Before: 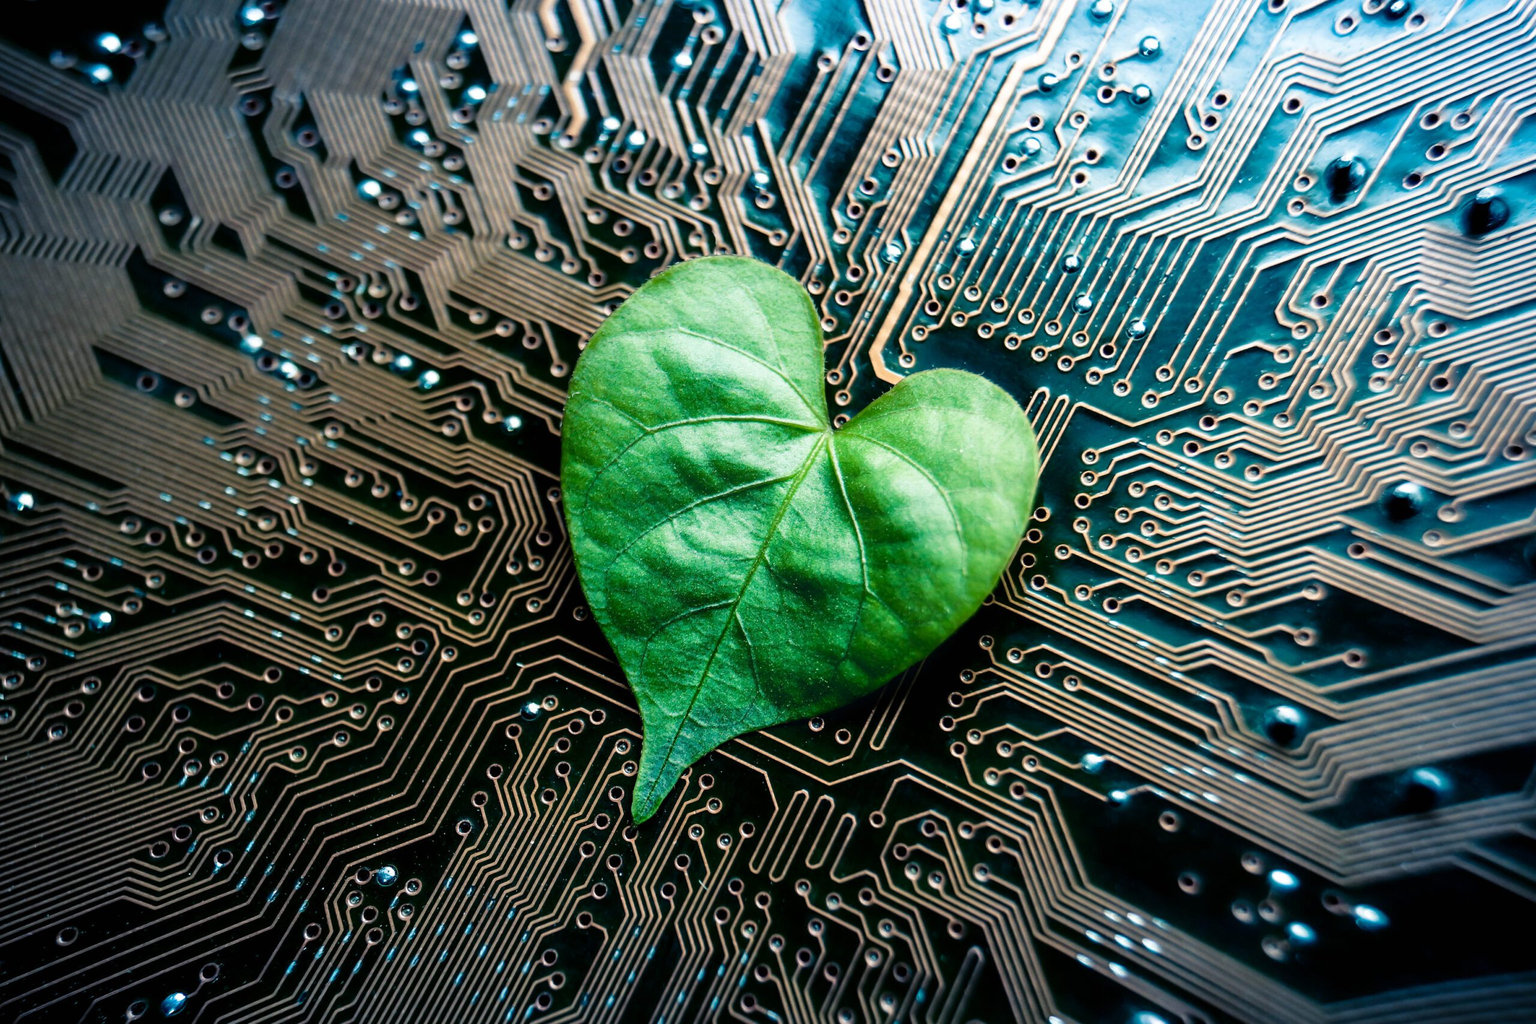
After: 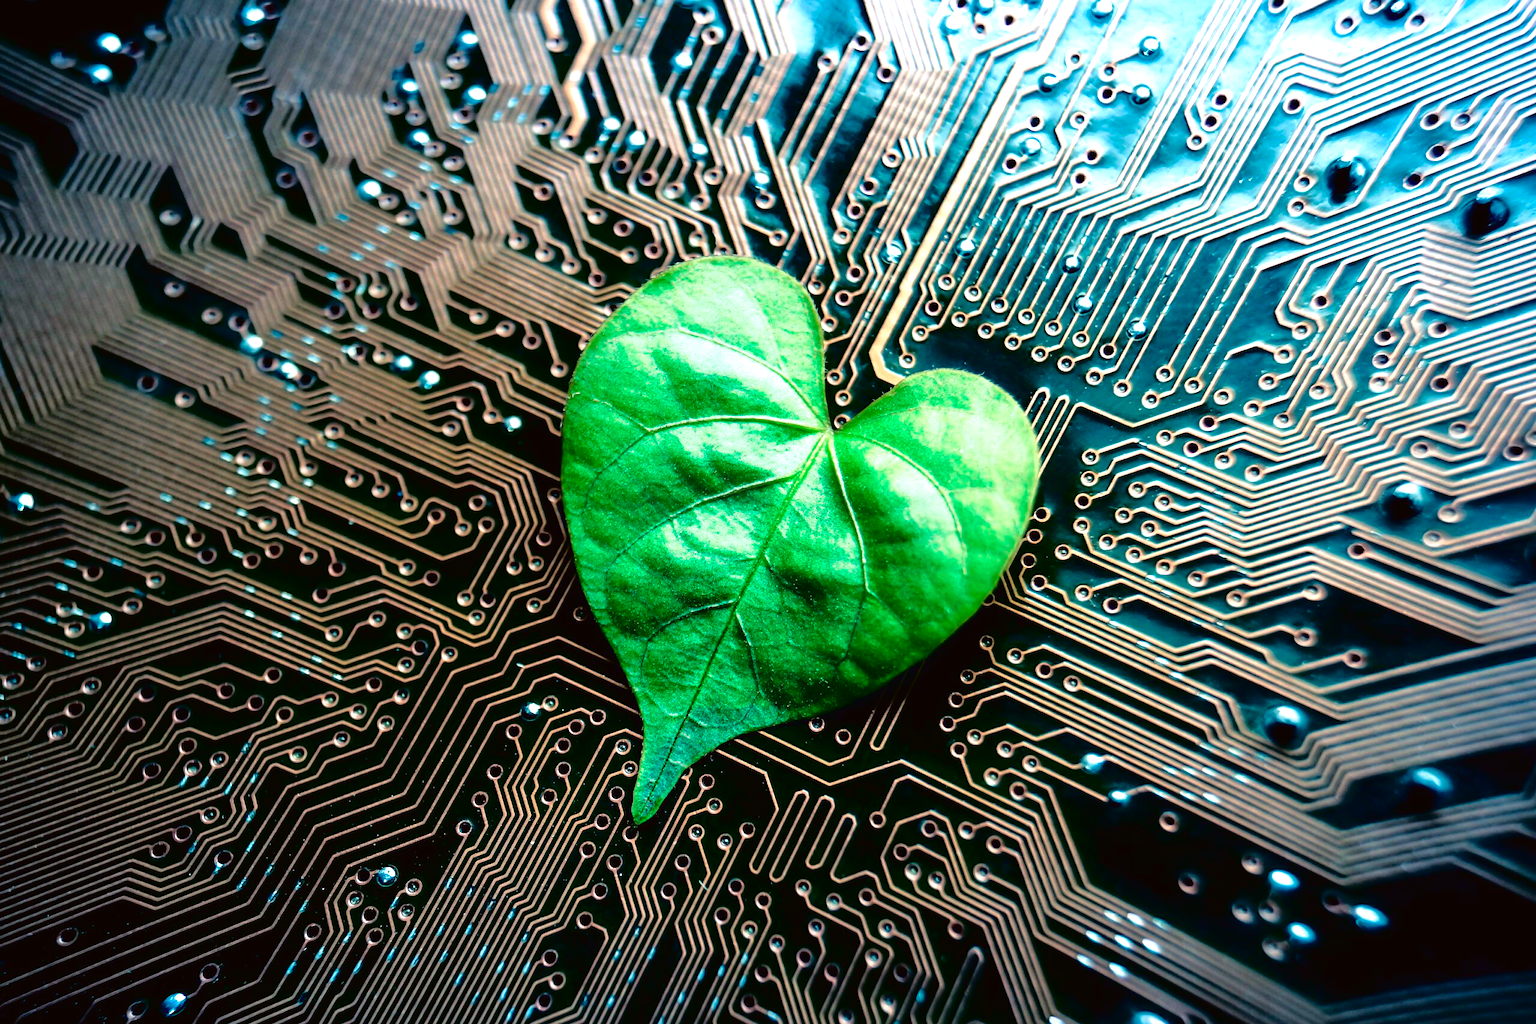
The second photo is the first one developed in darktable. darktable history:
exposure: exposure 0.658 EV, compensate highlight preservation false
tone curve: curves: ch0 [(0, 0.013) (0.181, 0.074) (0.337, 0.304) (0.498, 0.485) (0.78, 0.742) (0.993, 0.954)]; ch1 [(0, 0) (0.294, 0.184) (0.359, 0.34) (0.362, 0.35) (0.43, 0.41) (0.469, 0.463) (0.495, 0.502) (0.54, 0.563) (0.612, 0.641) (1, 1)]; ch2 [(0, 0) (0.44, 0.437) (0.495, 0.502) (0.524, 0.534) (0.557, 0.56) (0.634, 0.654) (0.728, 0.722) (1, 1)], color space Lab, independent channels, preserve colors none
